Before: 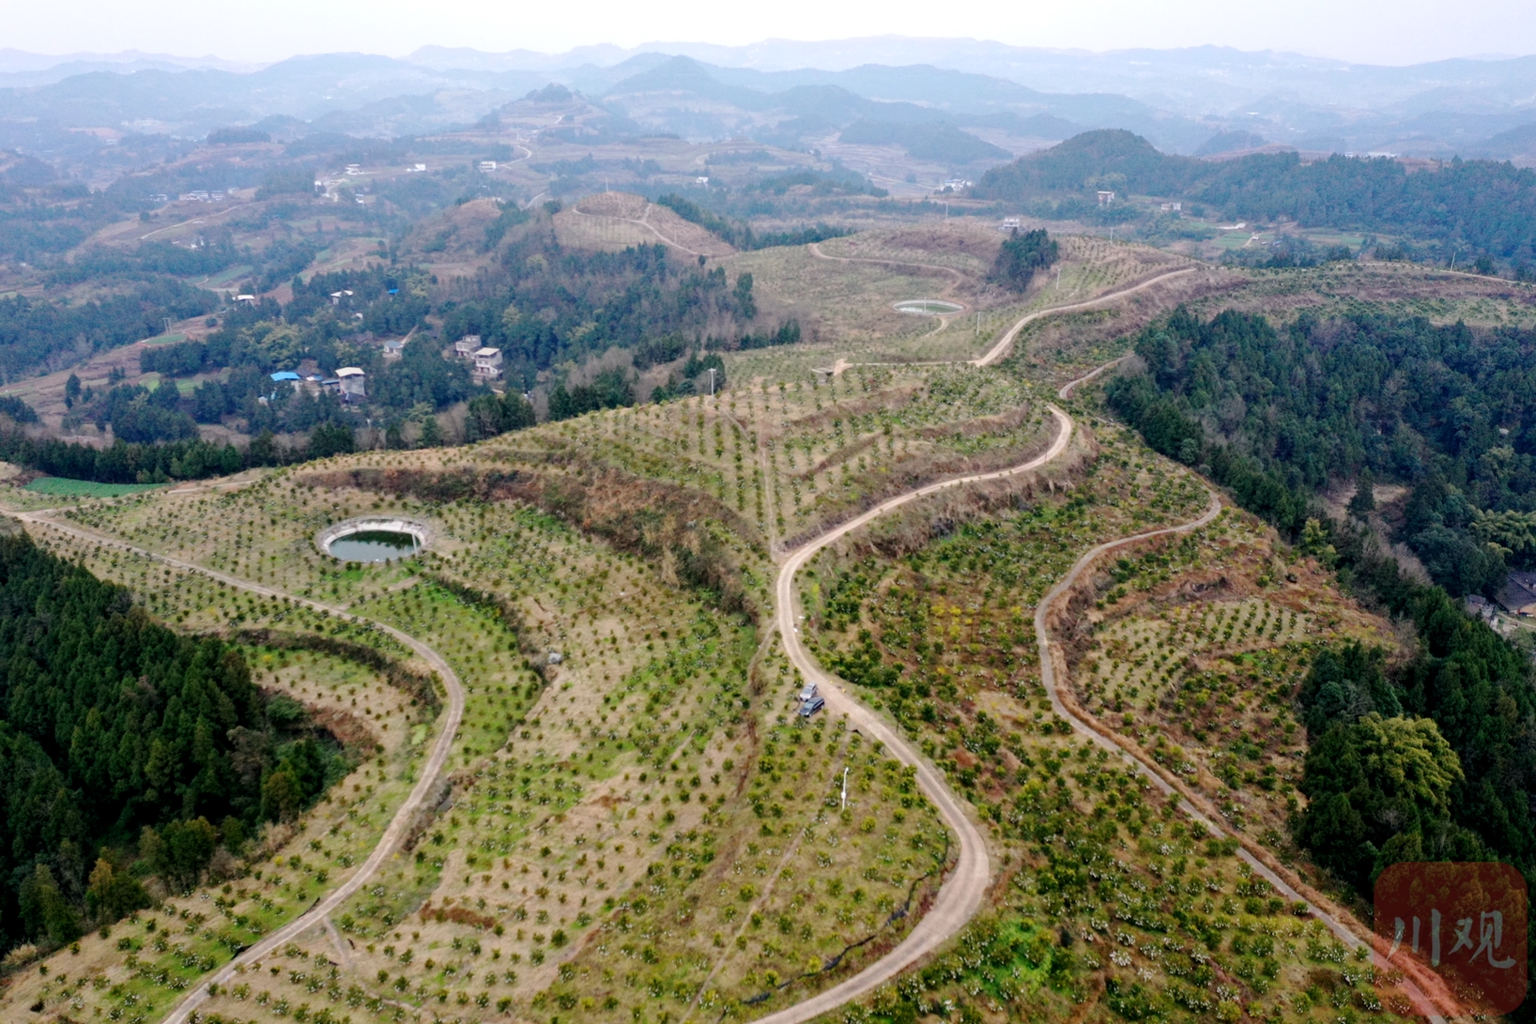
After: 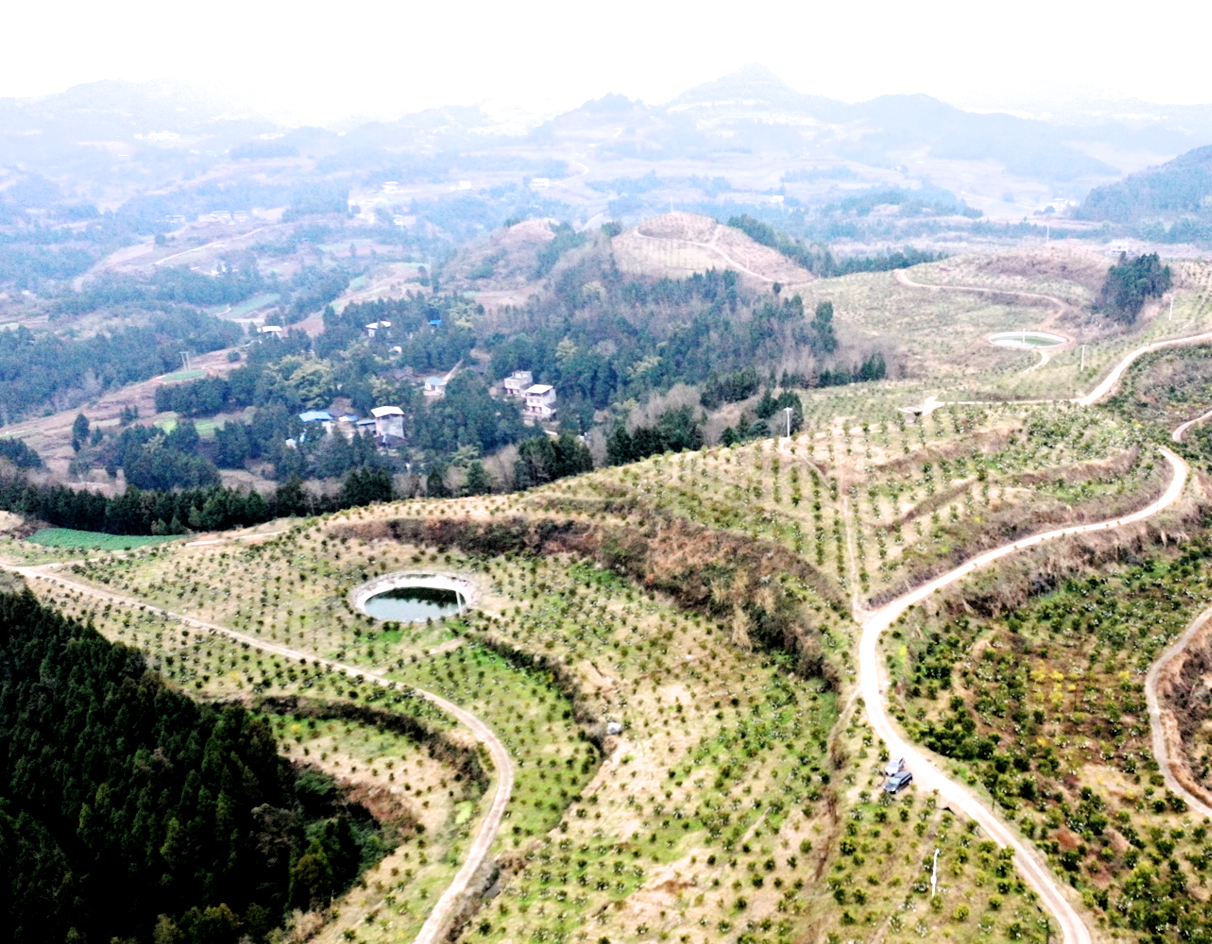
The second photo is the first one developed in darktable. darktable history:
filmic rgb: black relative exposure -5.5 EV, white relative exposure 2.5 EV, threshold 2.98 EV, target black luminance 0%, hardness 4.53, latitude 66.92%, contrast 1.469, shadows ↔ highlights balance -3.97%, color science v6 (2022), enable highlight reconstruction true
exposure: black level correction 0, exposure 0.691 EV, compensate highlight preservation false
crop: right 28.682%, bottom 16.617%
